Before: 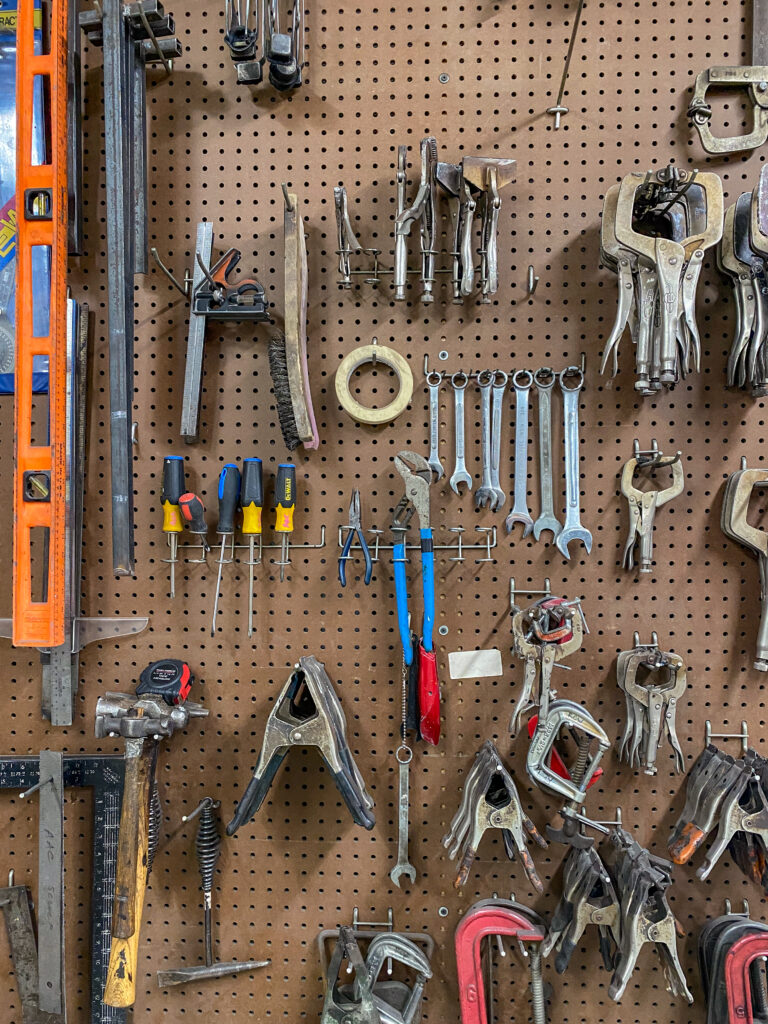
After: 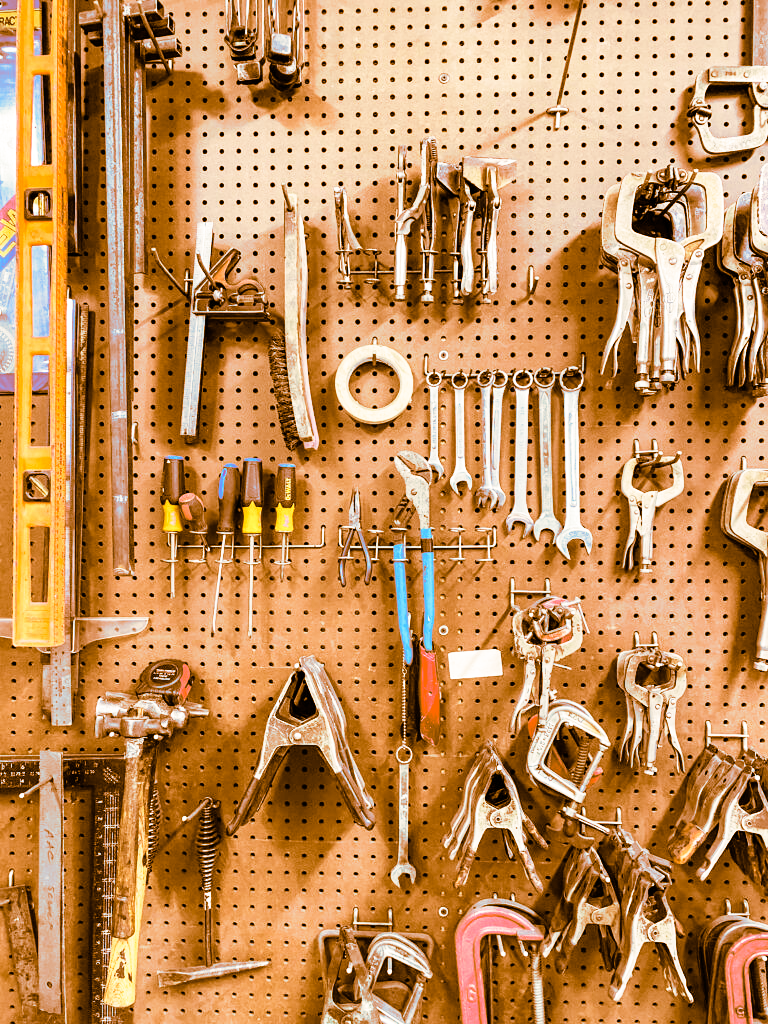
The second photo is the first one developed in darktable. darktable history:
split-toning: shadows › hue 26°, shadows › saturation 0.92, highlights › hue 40°, highlights › saturation 0.92, balance -63, compress 0%
base curve: curves: ch0 [(0, 0) (0.012, 0.01) (0.073, 0.168) (0.31, 0.711) (0.645, 0.957) (1, 1)], preserve colors none
